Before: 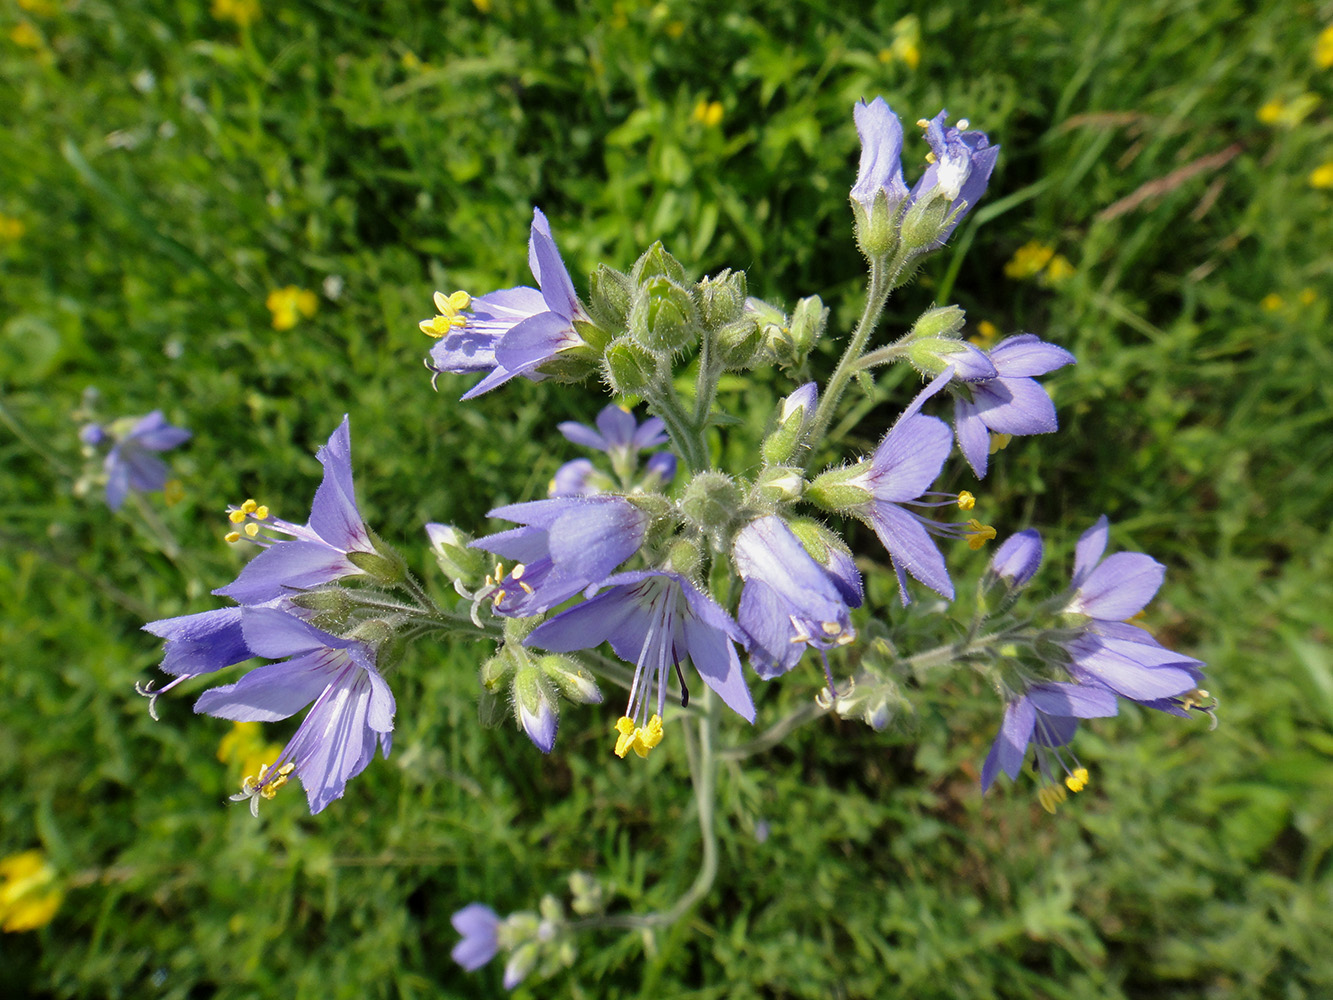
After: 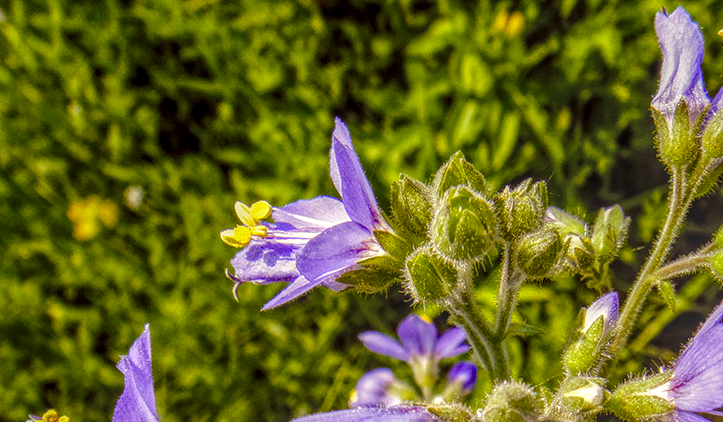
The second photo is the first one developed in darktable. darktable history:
local contrast: highlights 3%, shadows 2%, detail 200%, midtone range 0.25
color balance rgb: shadows lift › luminance -41.104%, shadows lift › chroma 13.932%, shadows lift › hue 259.87°, power › chroma 1.546%, power › hue 27.04°, global offset › chroma 0.393%, global offset › hue 33.76°, perceptual saturation grading › global saturation 28.18%, perceptual saturation grading › highlights -25.756%, perceptual saturation grading › mid-tones 25.124%, perceptual saturation grading › shadows 50.064%, perceptual brilliance grading › highlights 9.874%, perceptual brilliance grading › mid-tones 5.67%
crop: left 14.951%, top 9.028%, right 30.809%, bottom 48.675%
